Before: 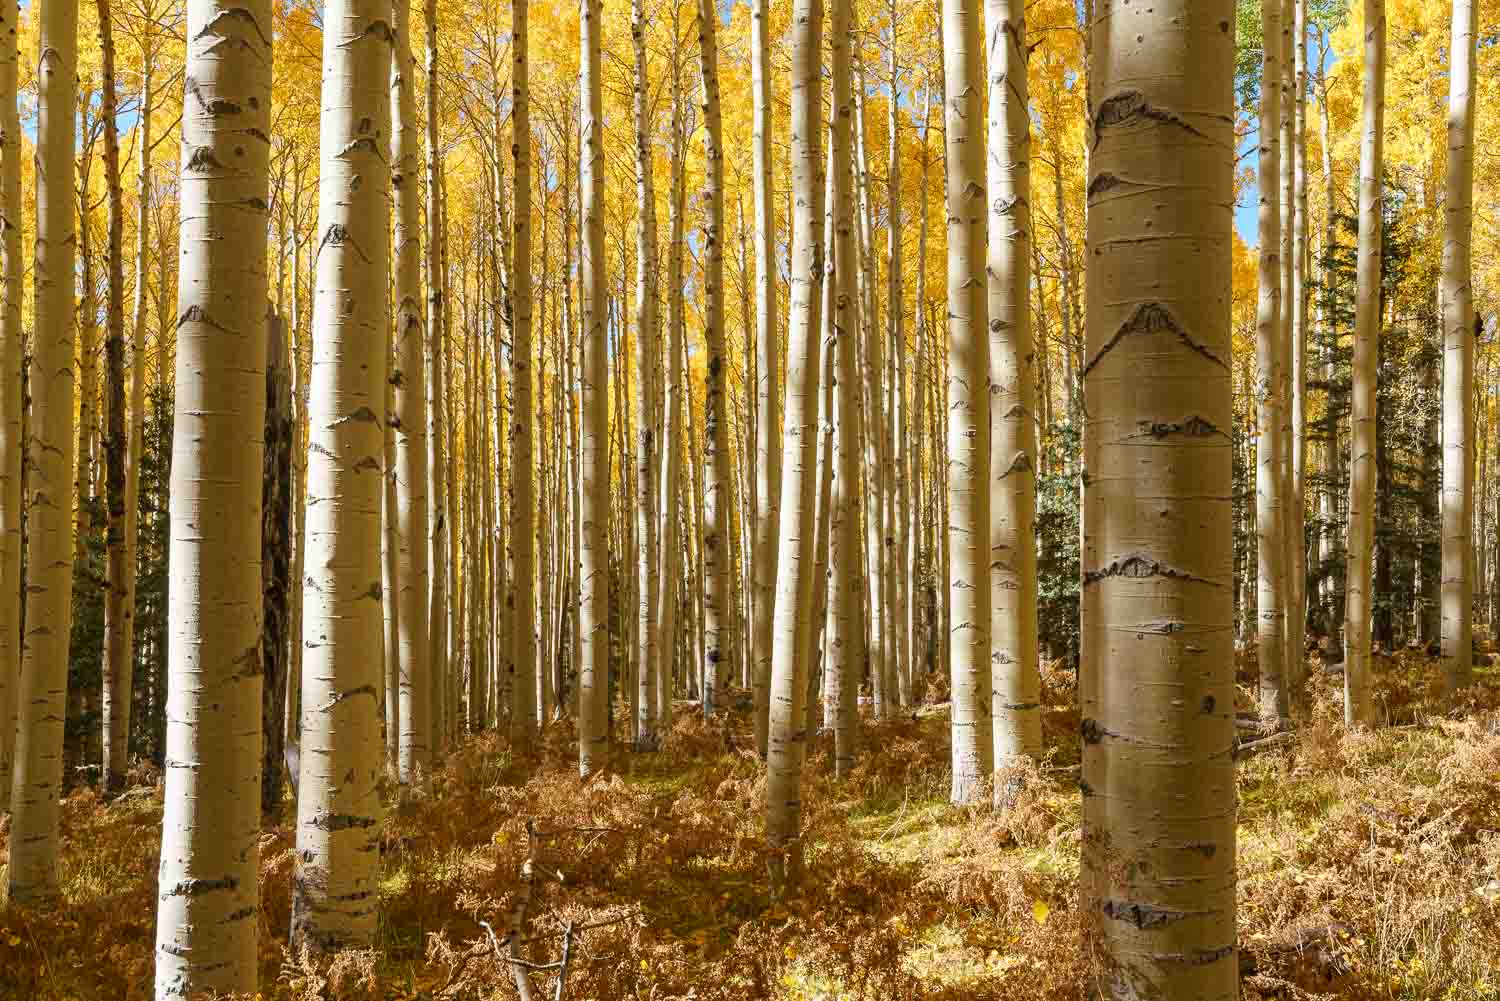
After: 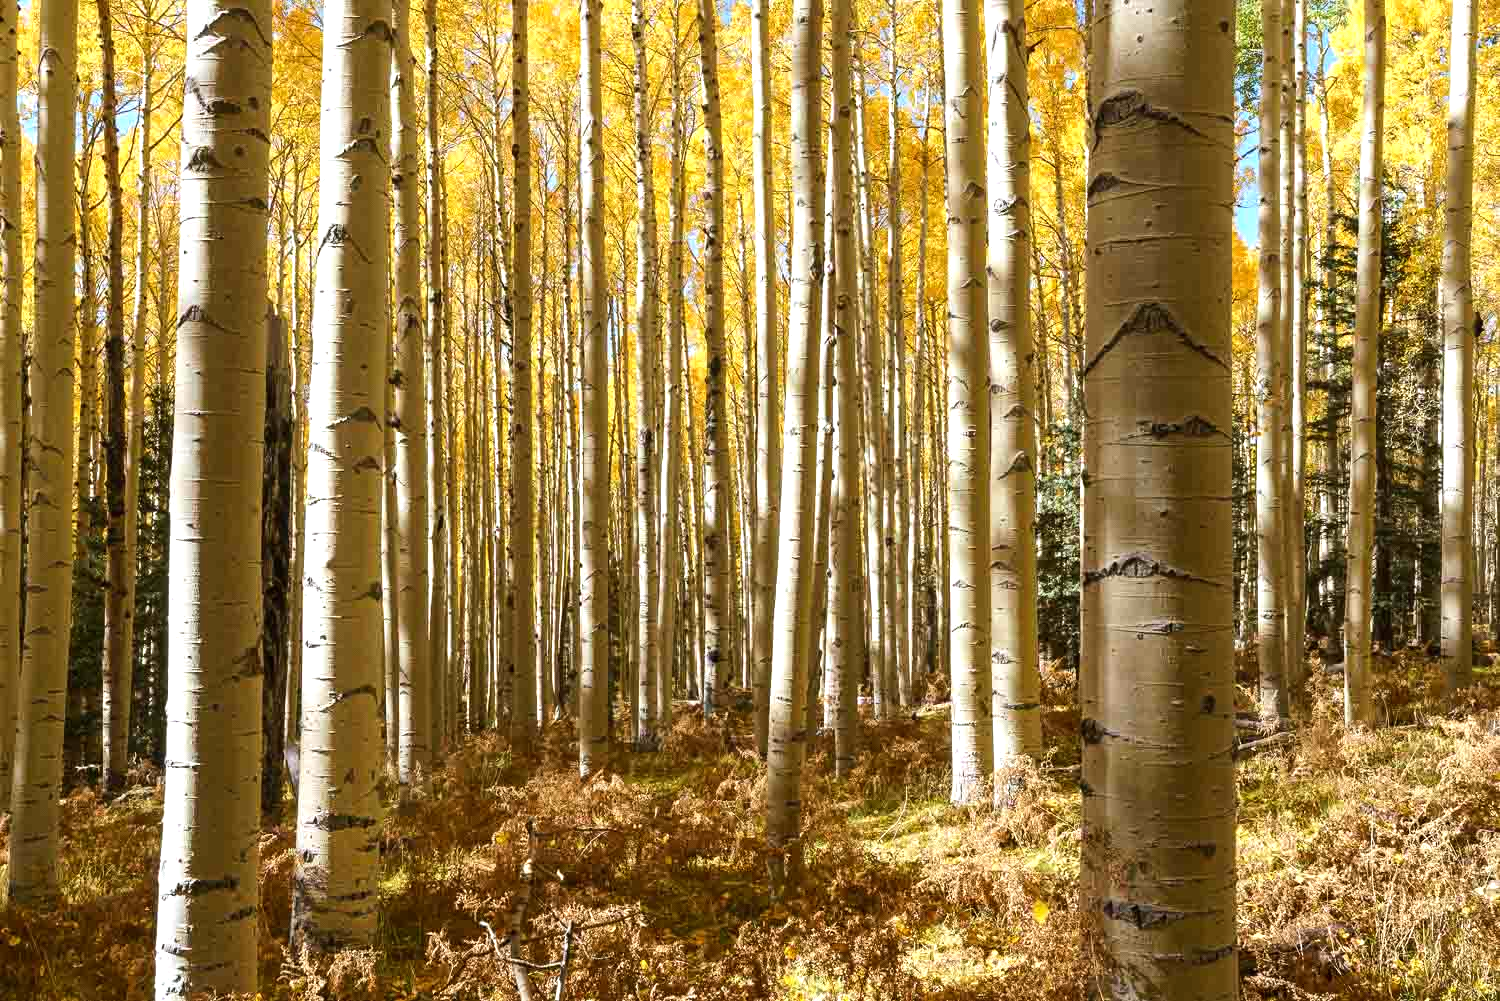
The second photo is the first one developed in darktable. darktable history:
white balance: red 0.983, blue 1.036
exposure: exposure 0.078 EV, compensate highlight preservation false
tone equalizer: -8 EV -0.417 EV, -7 EV -0.389 EV, -6 EV -0.333 EV, -5 EV -0.222 EV, -3 EV 0.222 EV, -2 EV 0.333 EV, -1 EV 0.389 EV, +0 EV 0.417 EV, edges refinement/feathering 500, mask exposure compensation -1.57 EV, preserve details no
